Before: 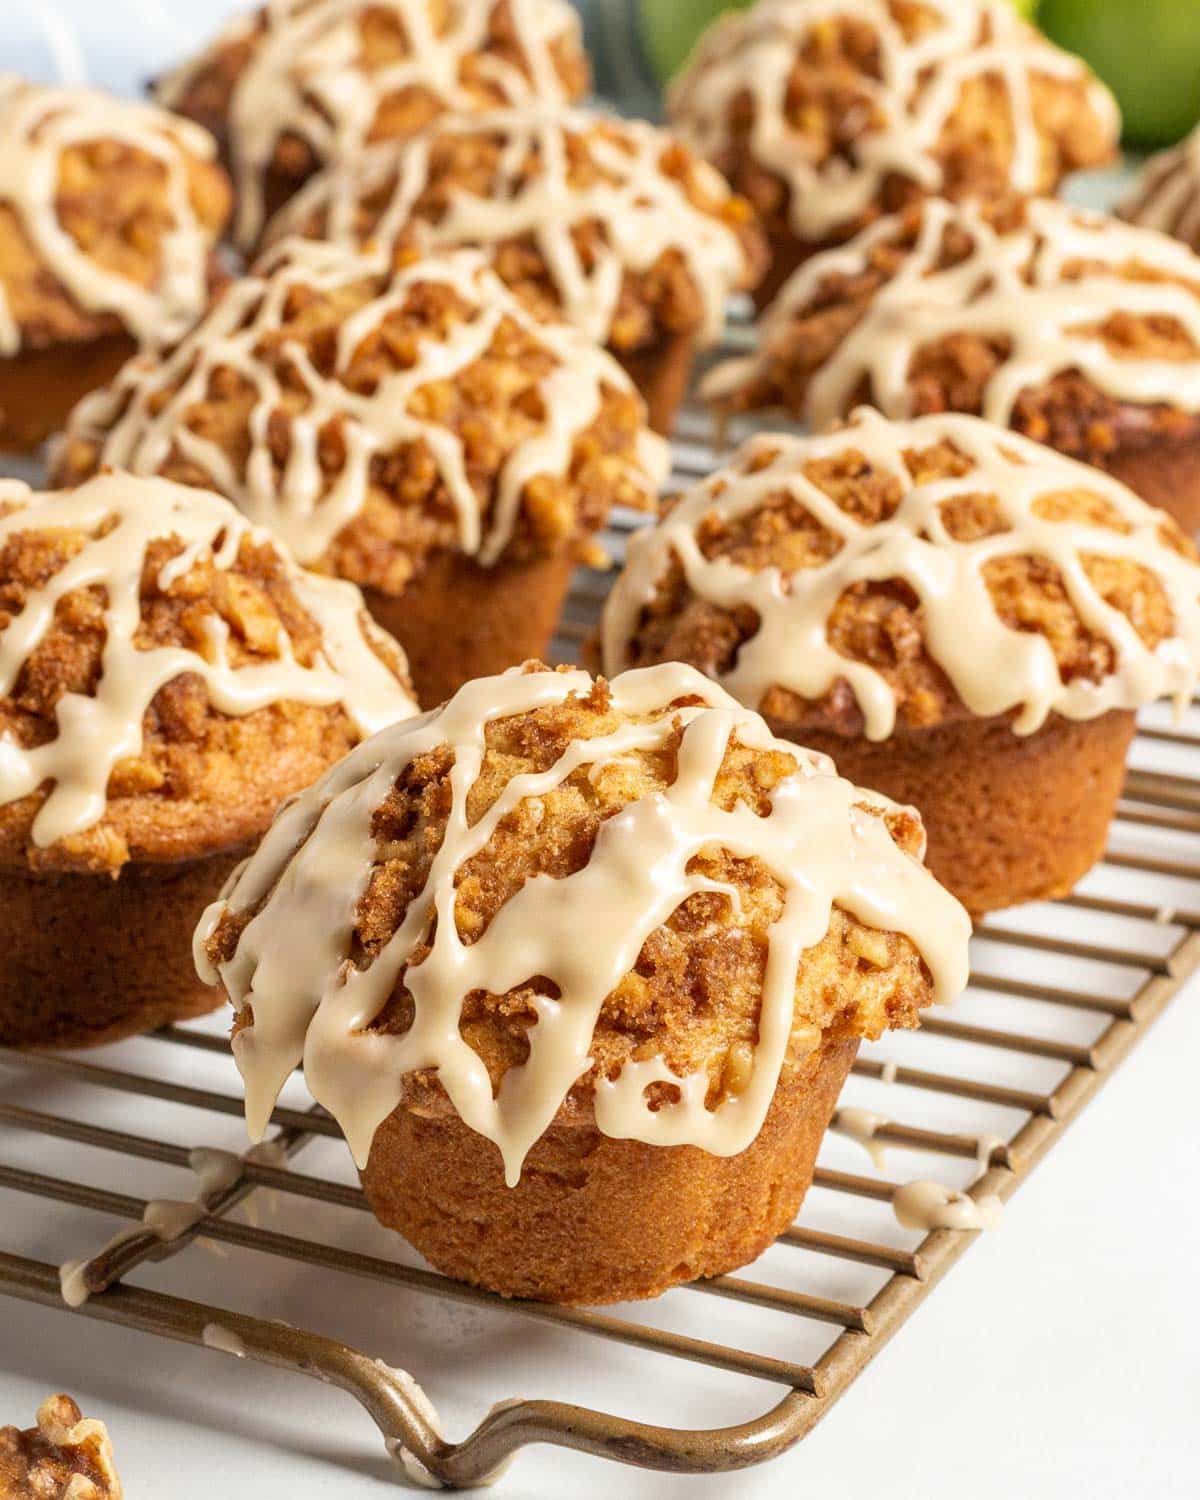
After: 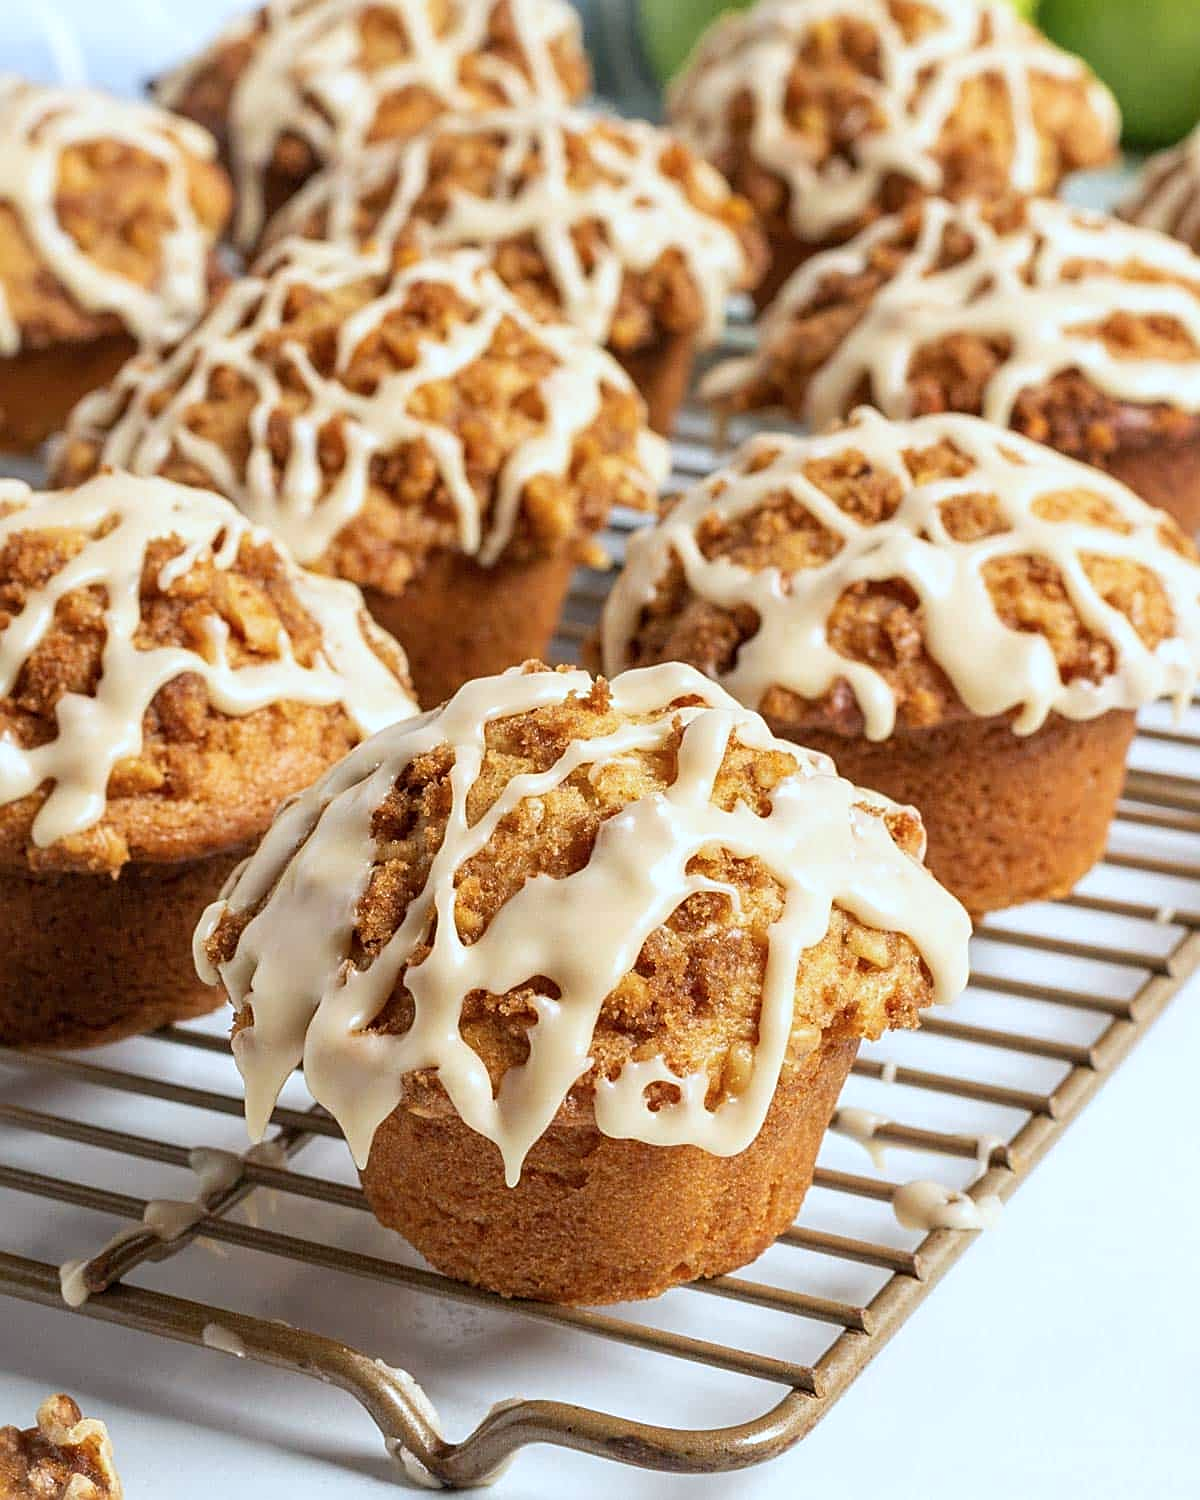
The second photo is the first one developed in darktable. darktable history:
color calibration: illuminant custom, x 0.368, y 0.373, temperature 4330.32 K
sharpen: on, module defaults
